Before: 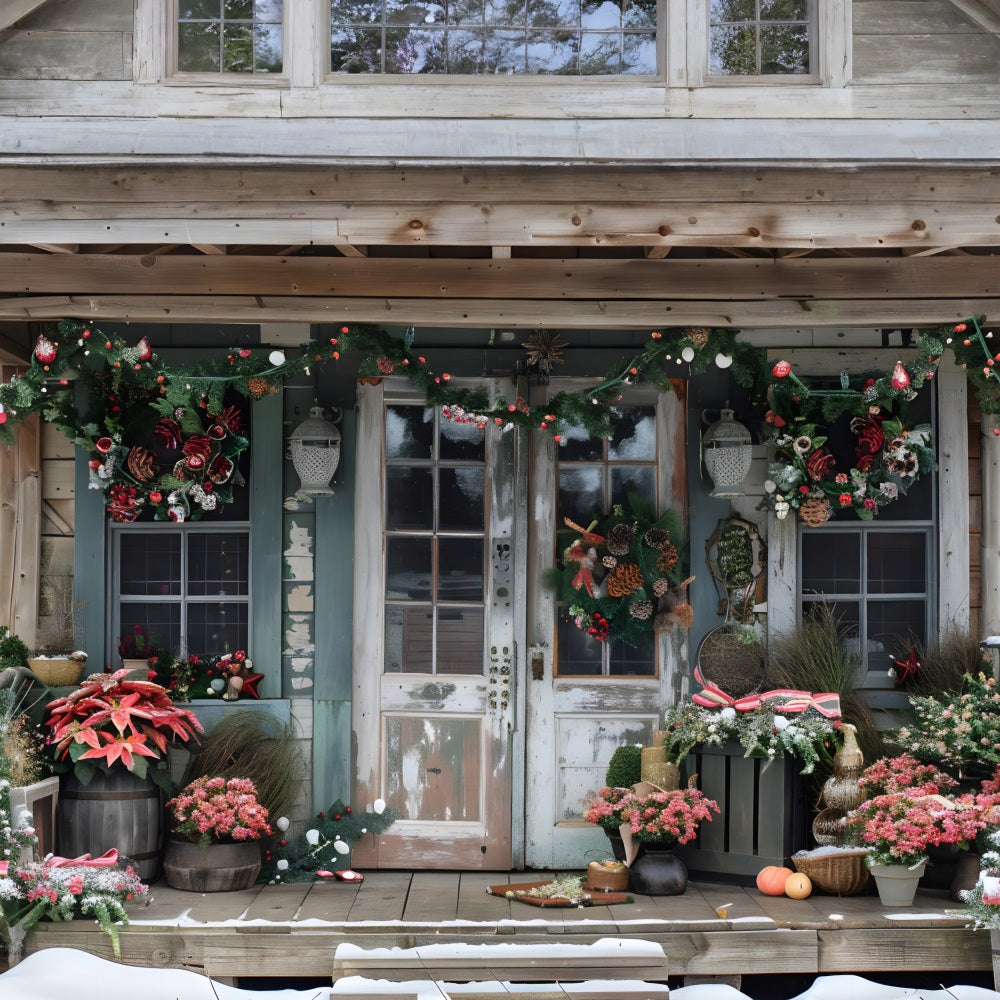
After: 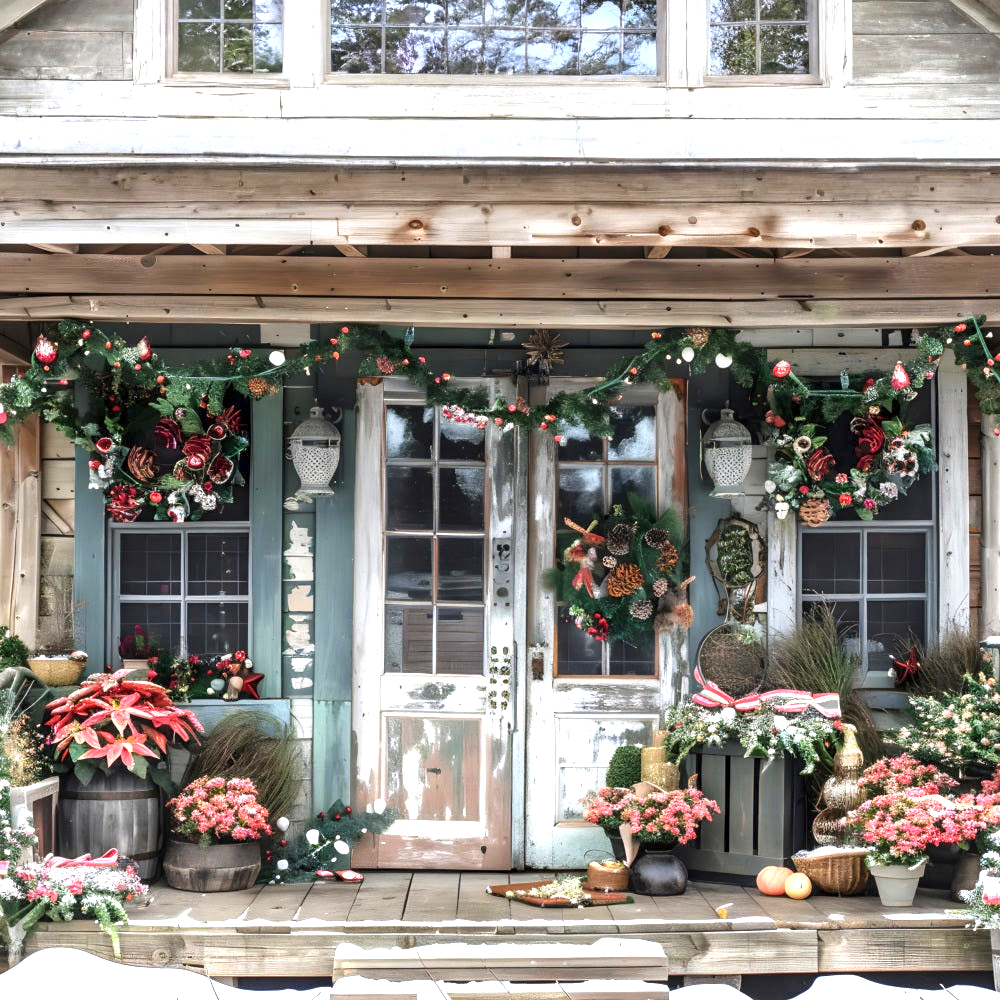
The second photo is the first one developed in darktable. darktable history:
local contrast: highlights 35%, detail 135%
exposure: black level correction 0, exposure 1.1 EV, compensate exposure bias true, compensate highlight preservation false
